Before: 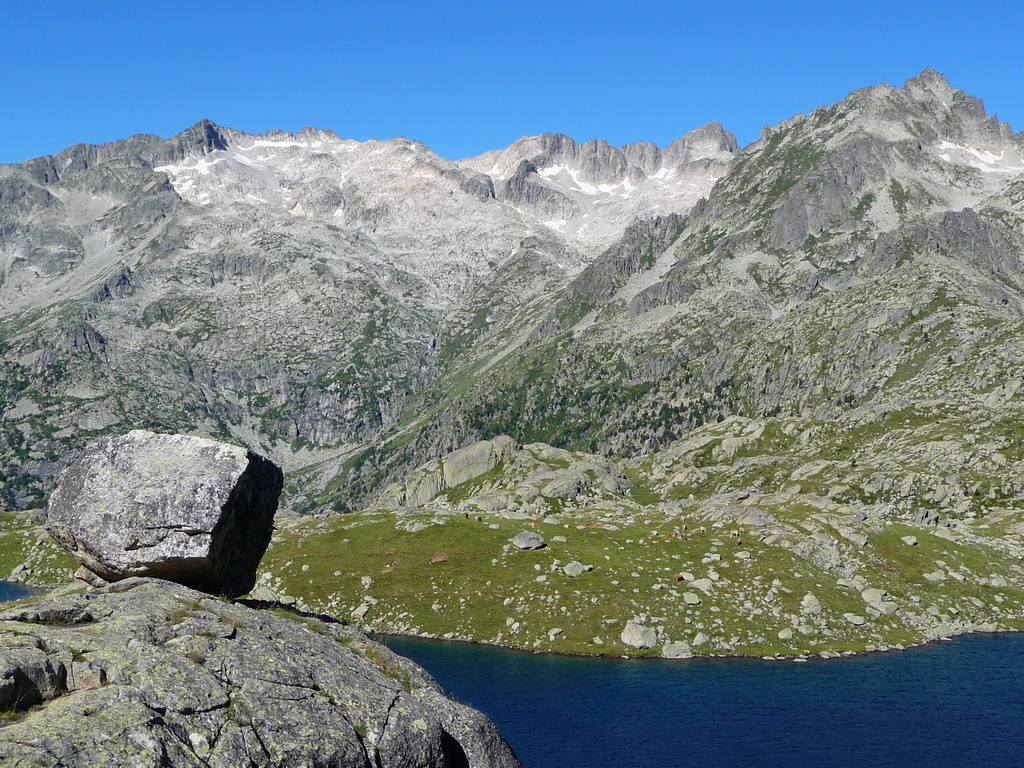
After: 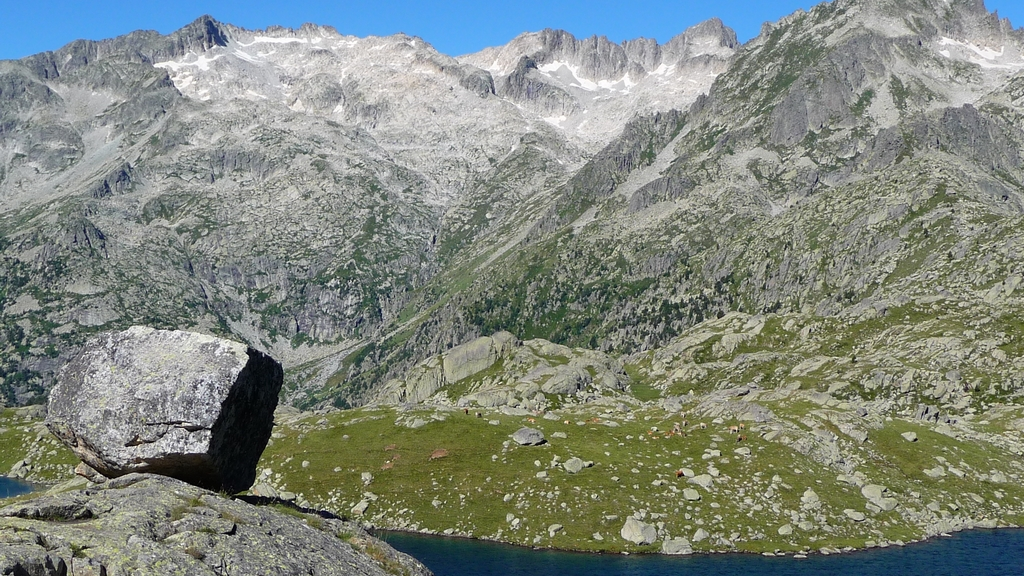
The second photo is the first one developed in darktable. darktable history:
crop: top 13.621%, bottom 11.279%
